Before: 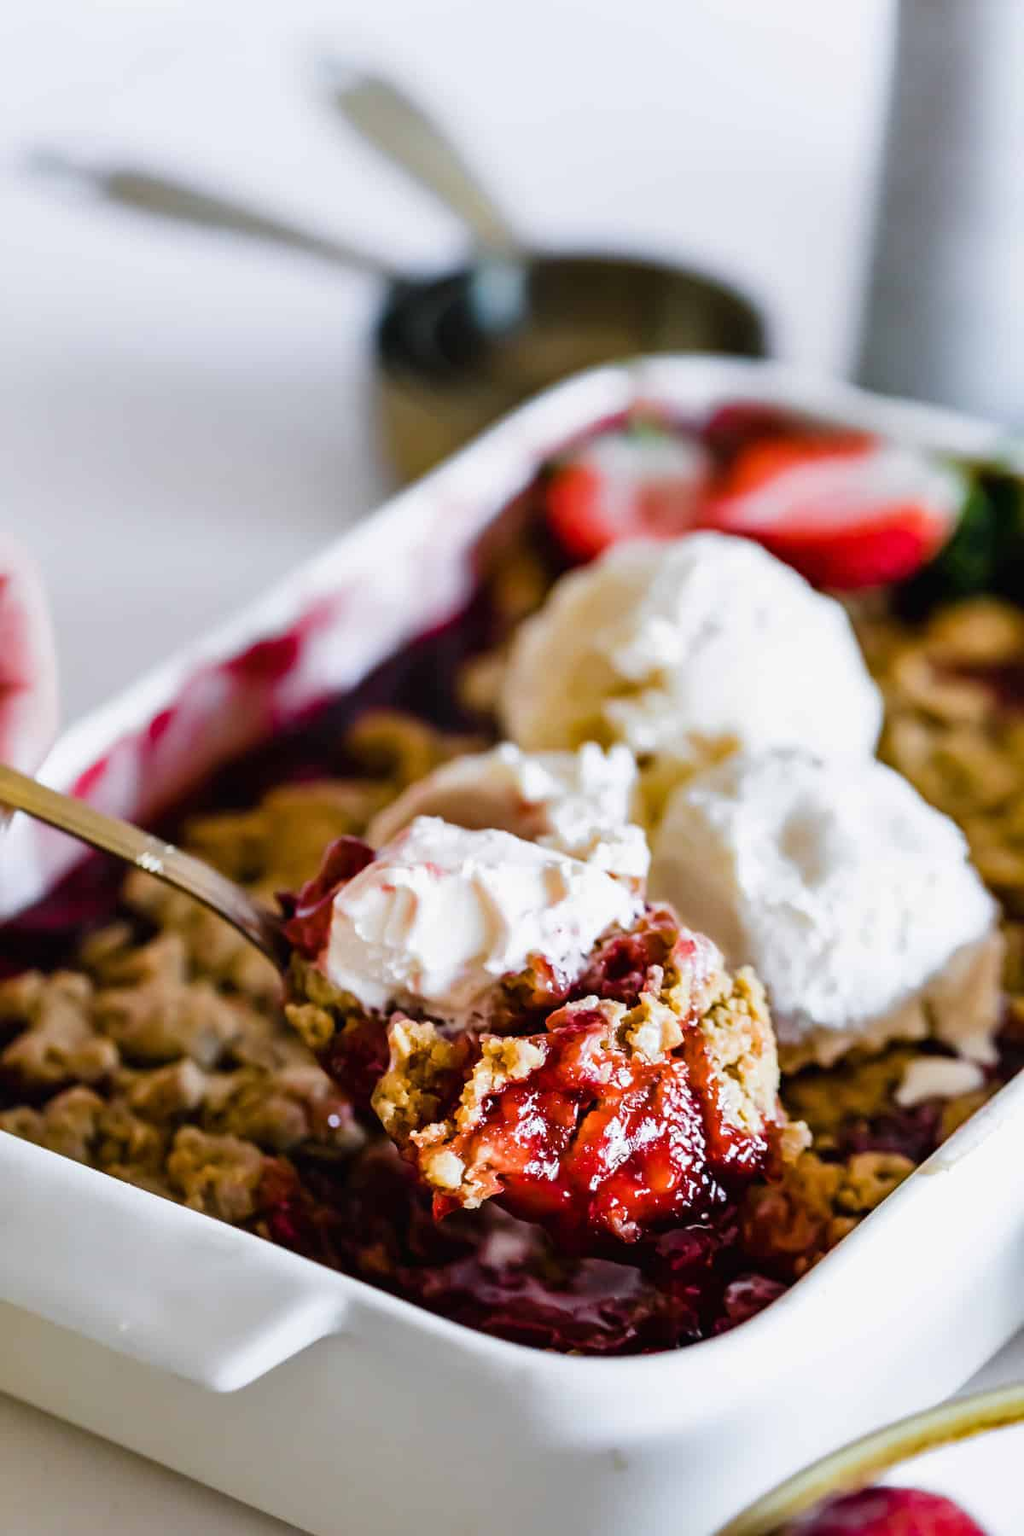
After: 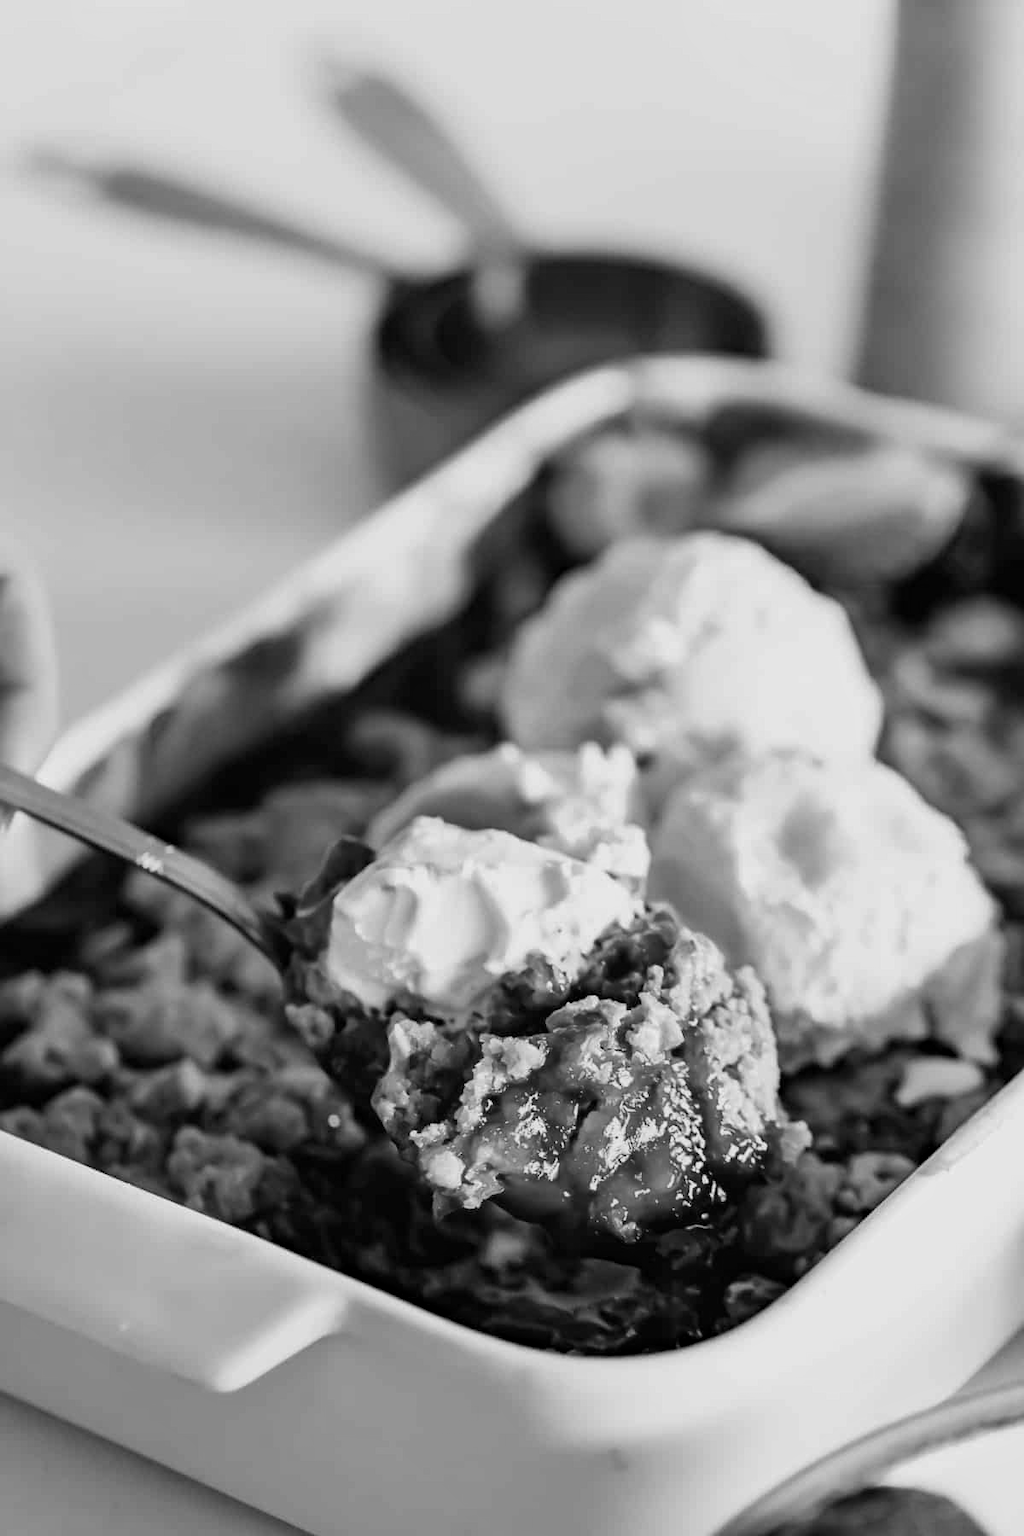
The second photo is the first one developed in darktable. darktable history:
monochrome: a -74.22, b 78.2
haze removal: compatibility mode true, adaptive false
